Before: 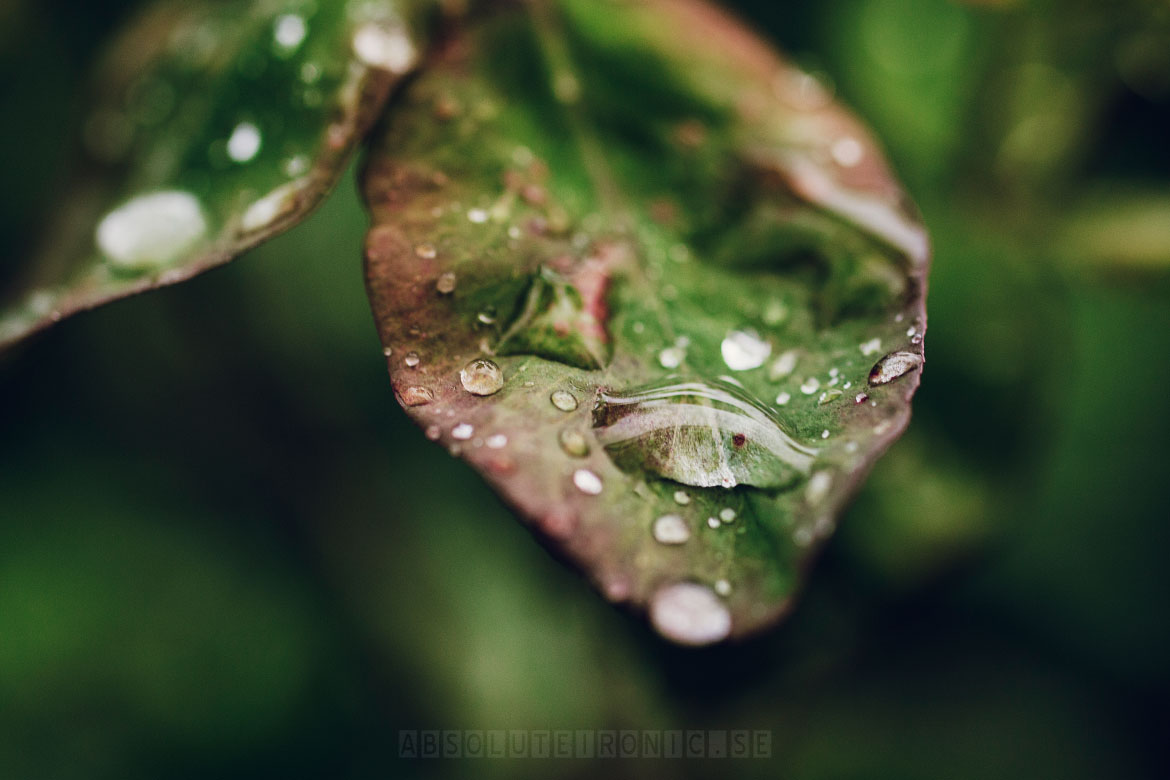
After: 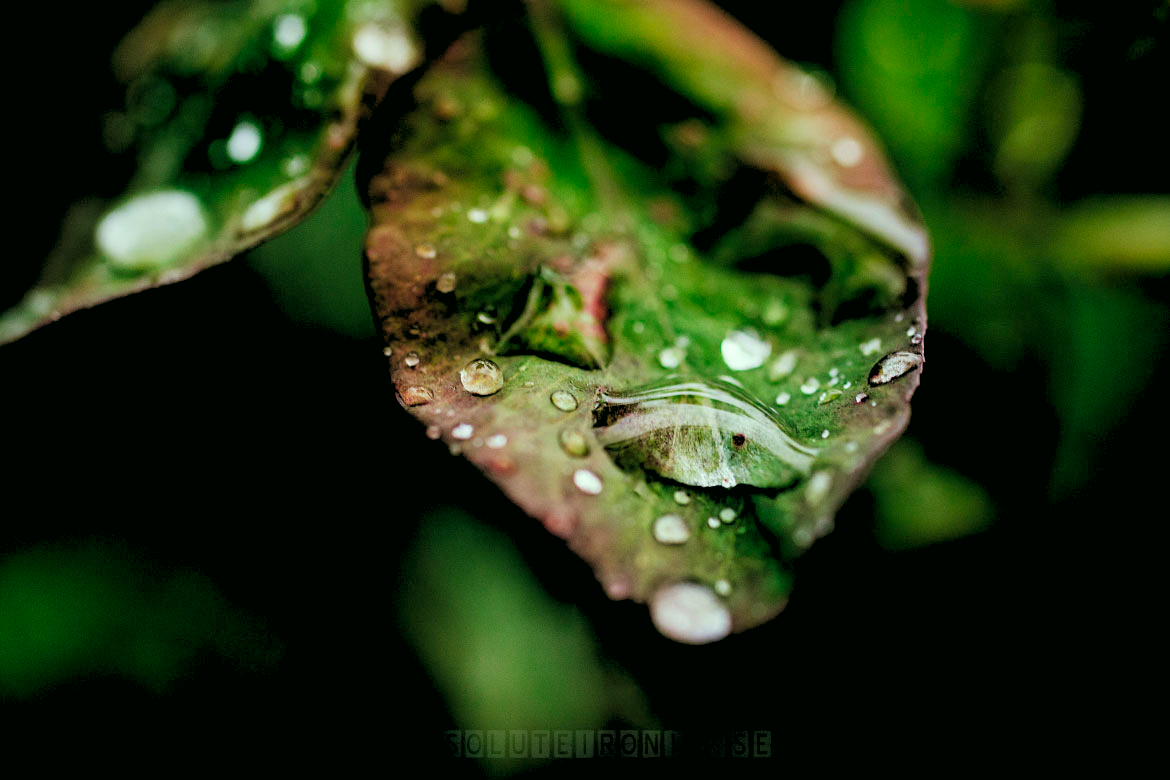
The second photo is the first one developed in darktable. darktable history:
rgb levels: levels [[0.034, 0.472, 0.904], [0, 0.5, 1], [0, 0.5, 1]]
color correction: highlights a* -7.33, highlights b* 1.26, shadows a* -3.55, saturation 1.4
